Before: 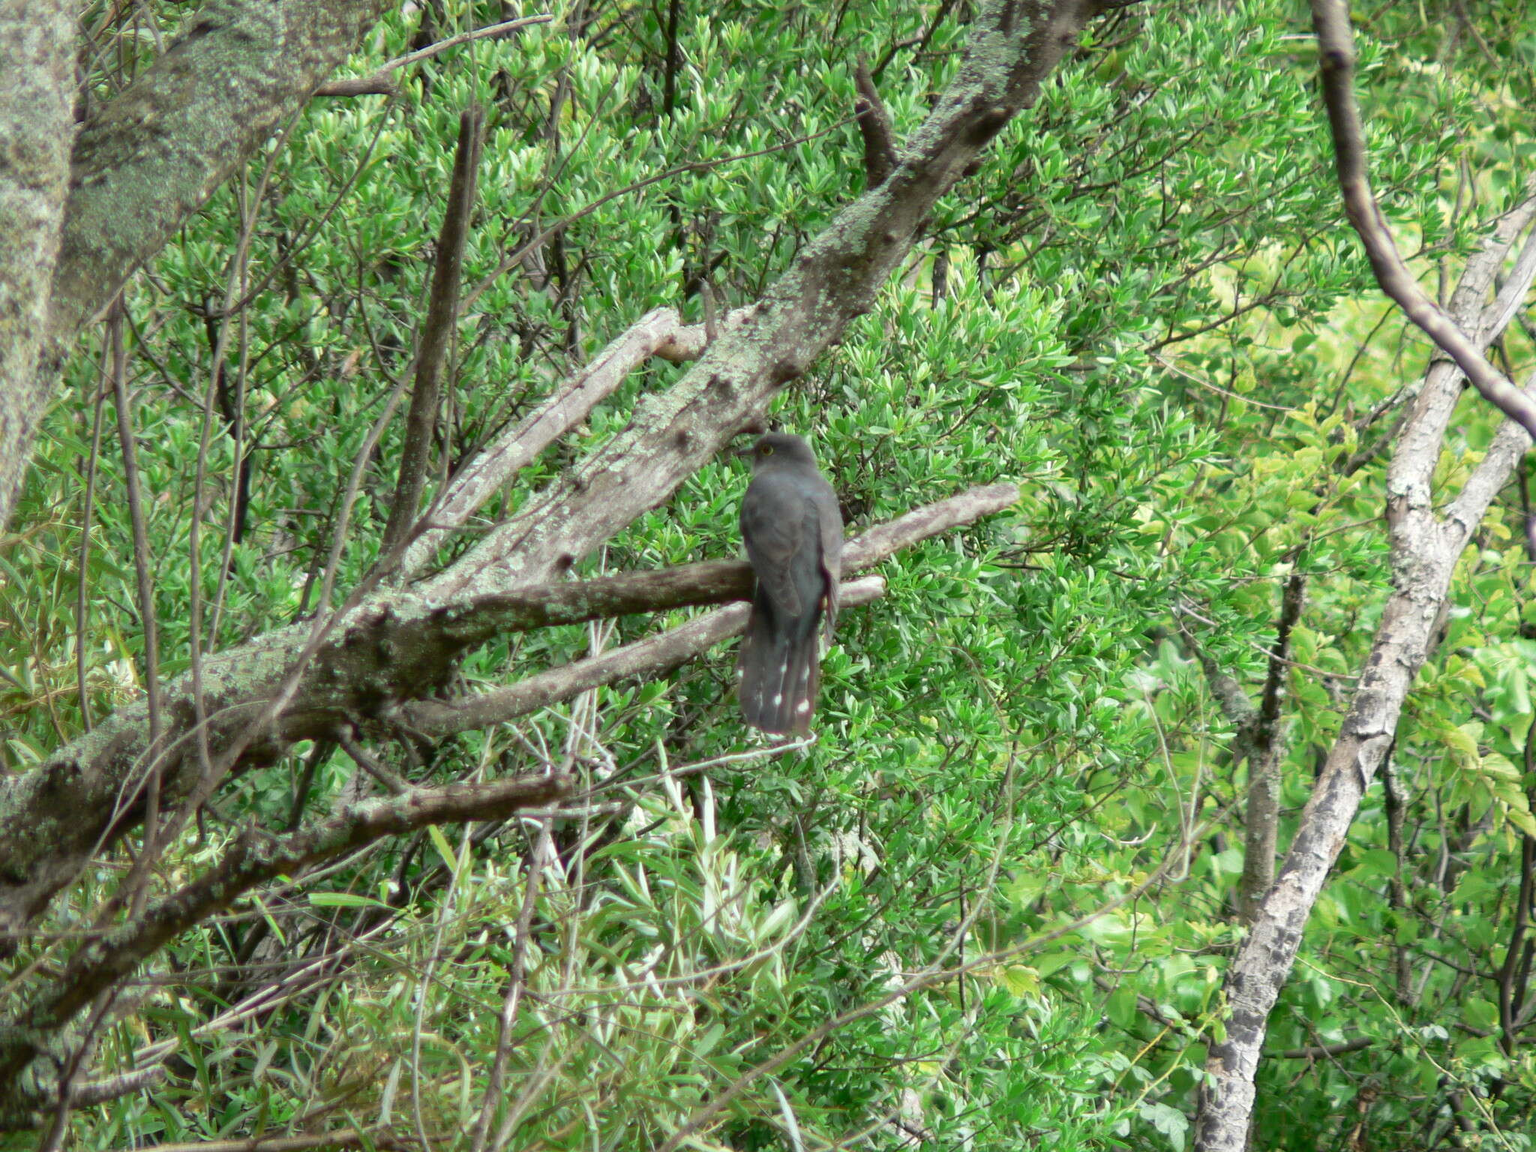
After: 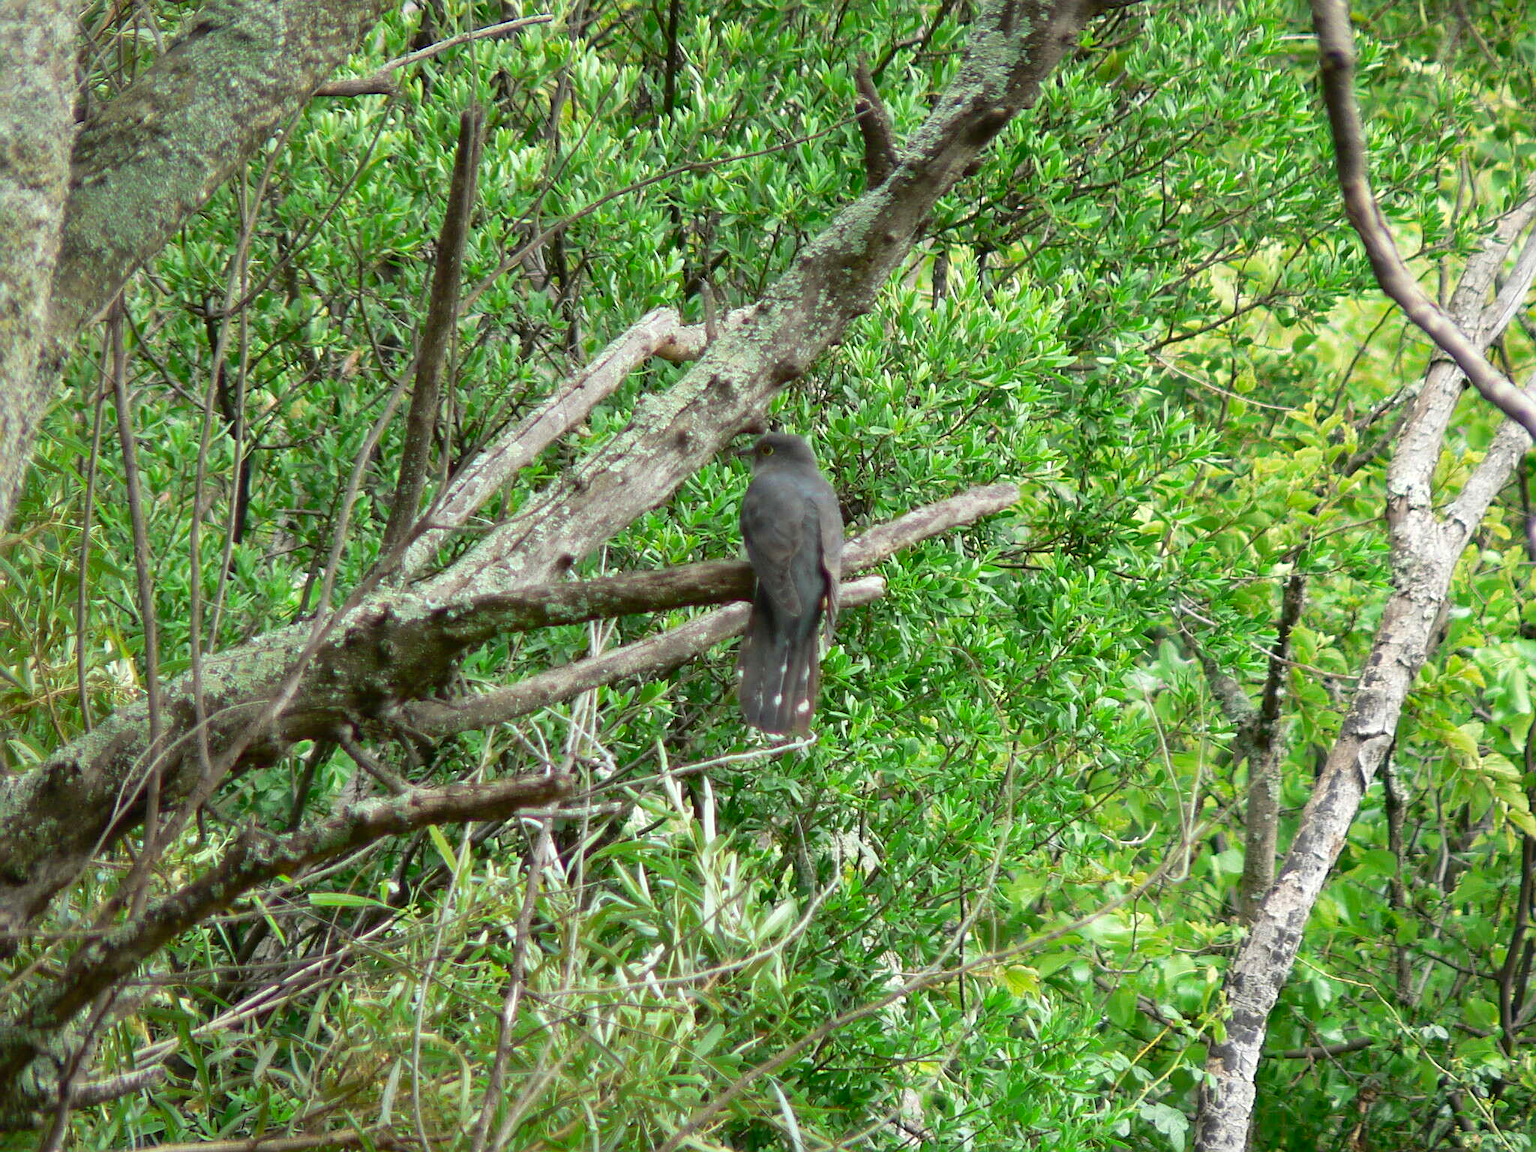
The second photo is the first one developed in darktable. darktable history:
sharpen: on, module defaults
color balance rgb: perceptual saturation grading › global saturation 10%, global vibrance 20%
